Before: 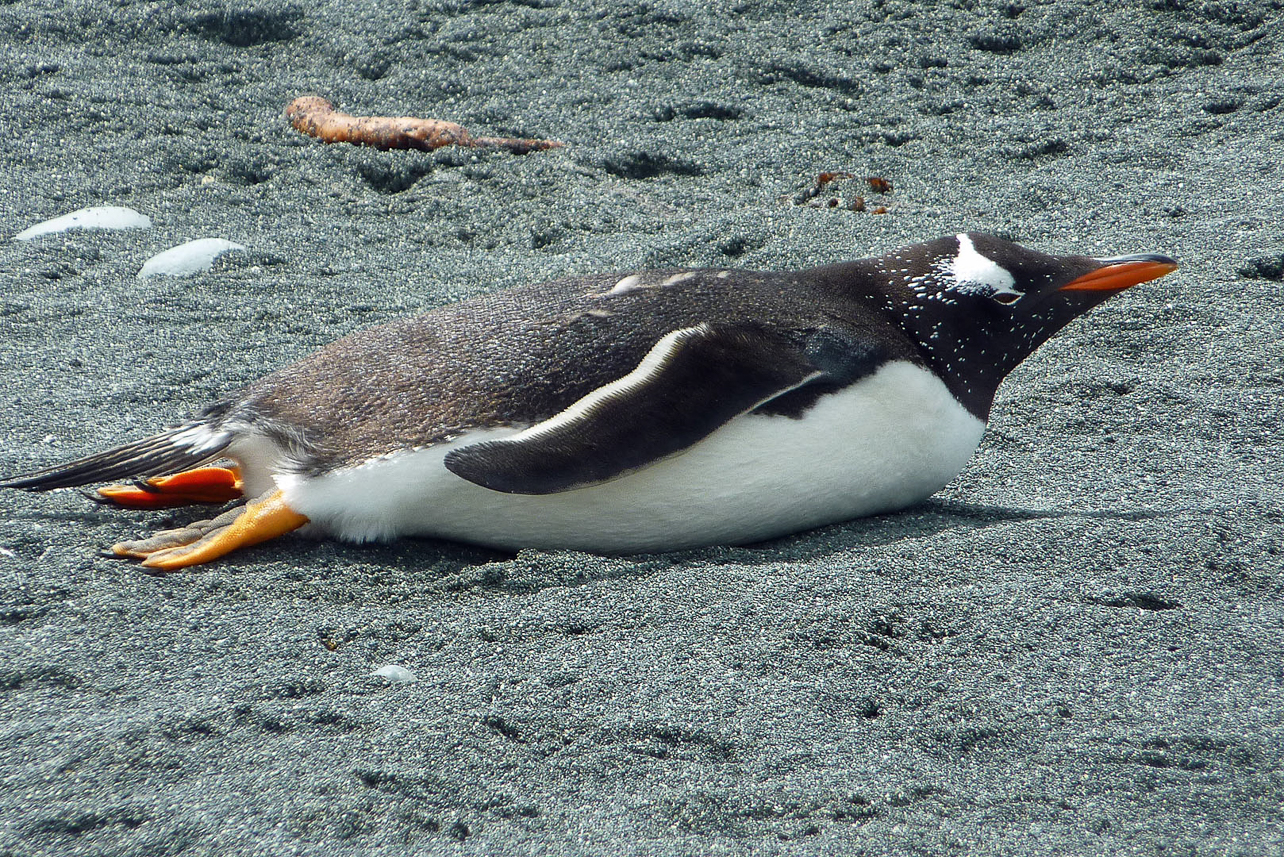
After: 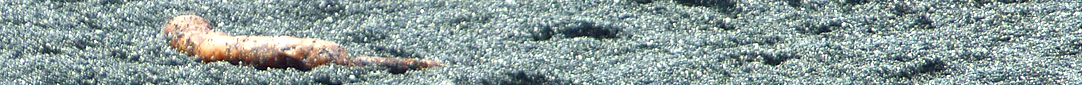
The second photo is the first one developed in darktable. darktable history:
exposure: exposure 0.64 EV, compensate highlight preservation false
crop and rotate: left 9.644%, top 9.491%, right 6.021%, bottom 80.509%
